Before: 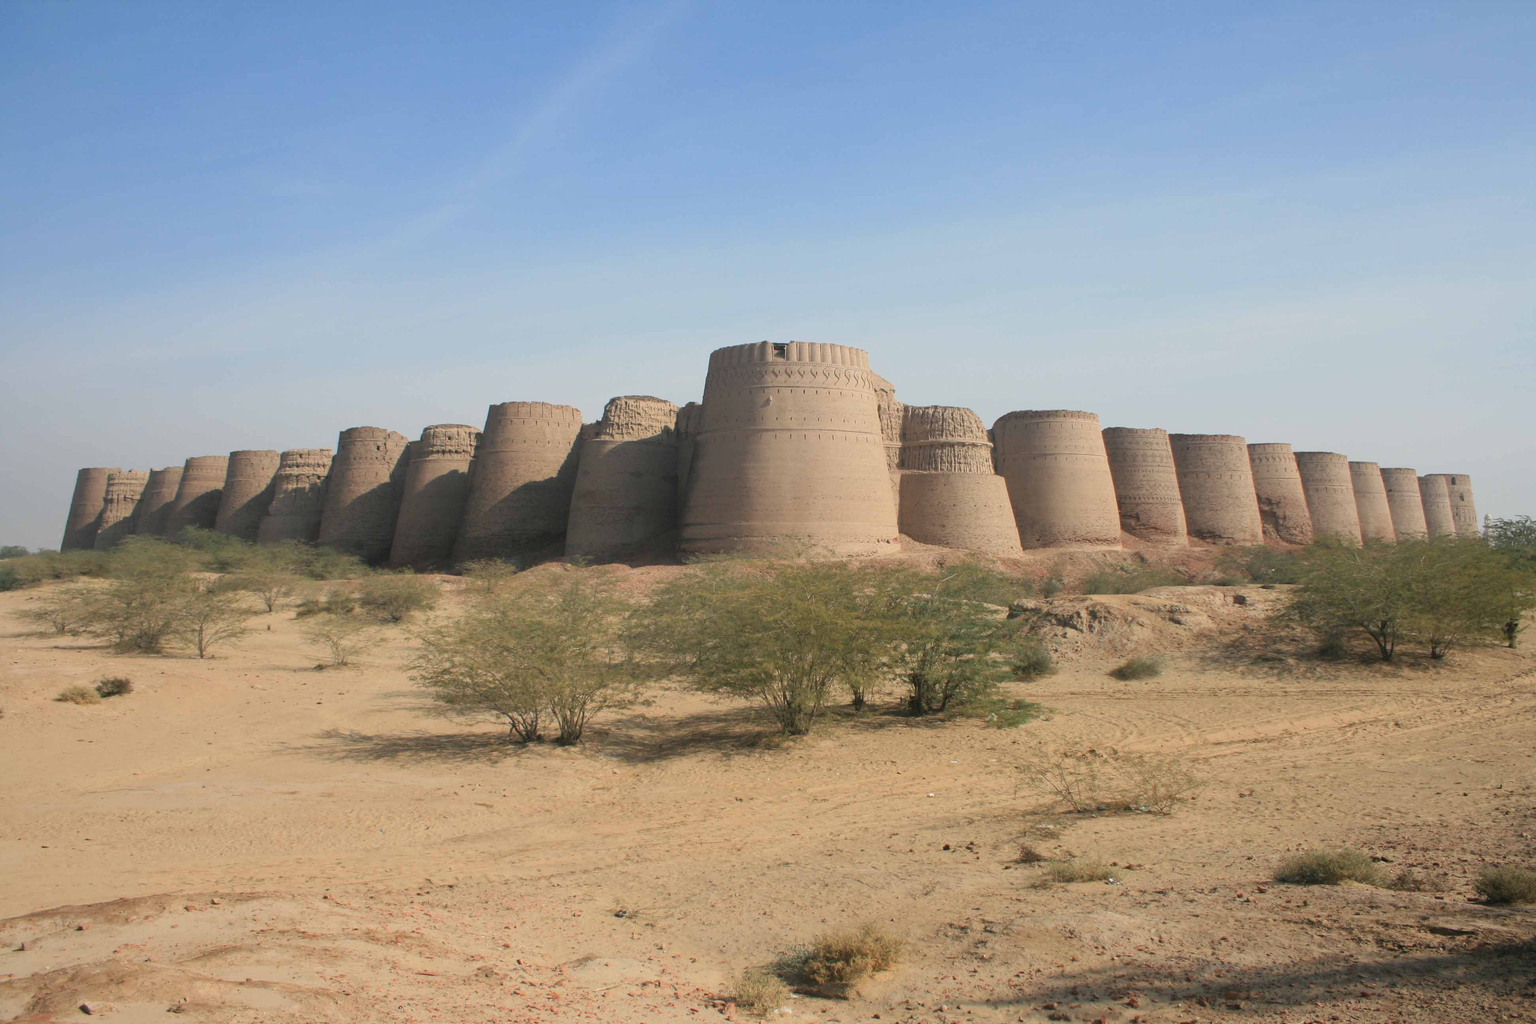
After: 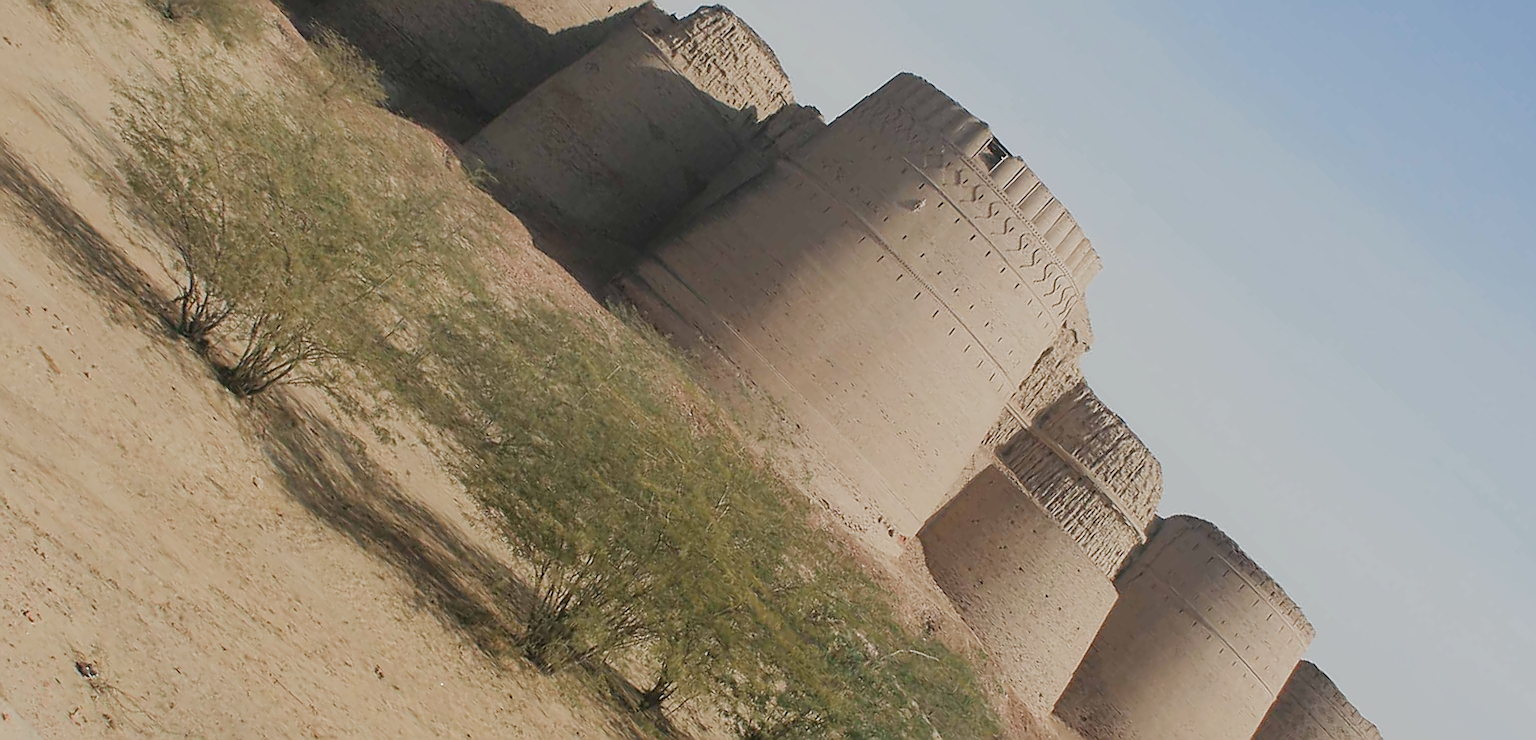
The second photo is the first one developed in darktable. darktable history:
crop and rotate: angle -44.65°, top 16.7%, right 0.936%, bottom 11.605%
sharpen: radius 1.676, amount 1.277
filmic rgb: black relative exposure -14.27 EV, white relative exposure 3.36 EV, hardness 7.91, contrast 0.99, preserve chrominance no, color science v5 (2021), contrast in shadows safe, contrast in highlights safe
